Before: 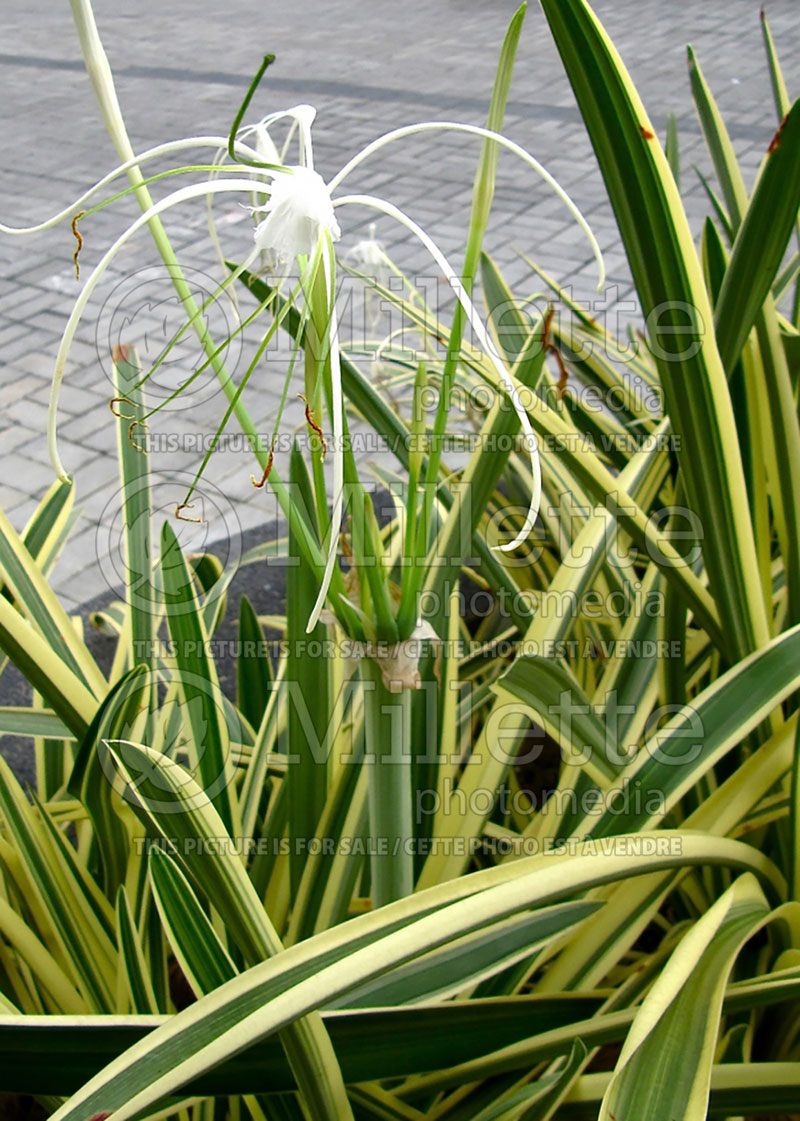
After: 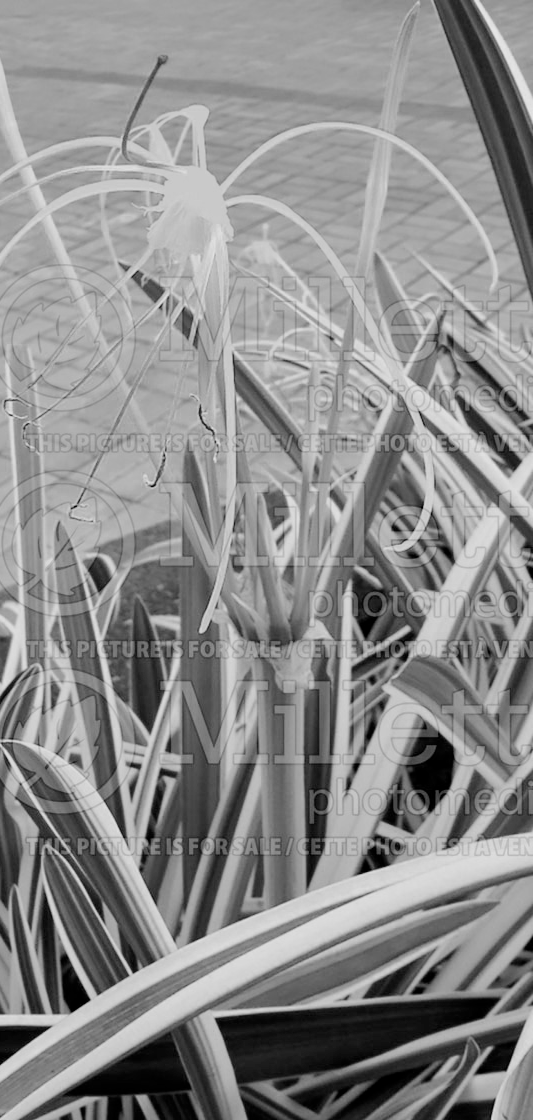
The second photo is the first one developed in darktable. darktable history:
filmic rgb: black relative exposure -8.79 EV, white relative exposure 4.98 EV, threshold 6 EV, target black luminance 0%, hardness 3.77, latitude 66.34%, contrast 0.822, highlights saturation mix 10%, shadows ↔ highlights balance 20%, add noise in highlights 0.1, color science v4 (2020), iterations of high-quality reconstruction 0, type of noise poissonian, enable highlight reconstruction true
color zones: curves: ch0 [(0, 0.6) (0.129, 0.585) (0.193, 0.596) (0.429, 0.5) (0.571, 0.5) (0.714, 0.5) (0.857, 0.5) (1, 0.6)]; ch1 [(0, 0.453) (0.112, 0.245) (0.213, 0.252) (0.429, 0.233) (0.571, 0.231) (0.683, 0.242) (0.857, 0.296) (1, 0.453)]
color balance rgb: perceptual saturation grading › global saturation 25%, perceptual brilliance grading › mid-tones 10%, perceptual brilliance grading › shadows 15%, global vibrance 20%
monochrome: on, module defaults
crop and rotate: left 13.537%, right 19.796%
